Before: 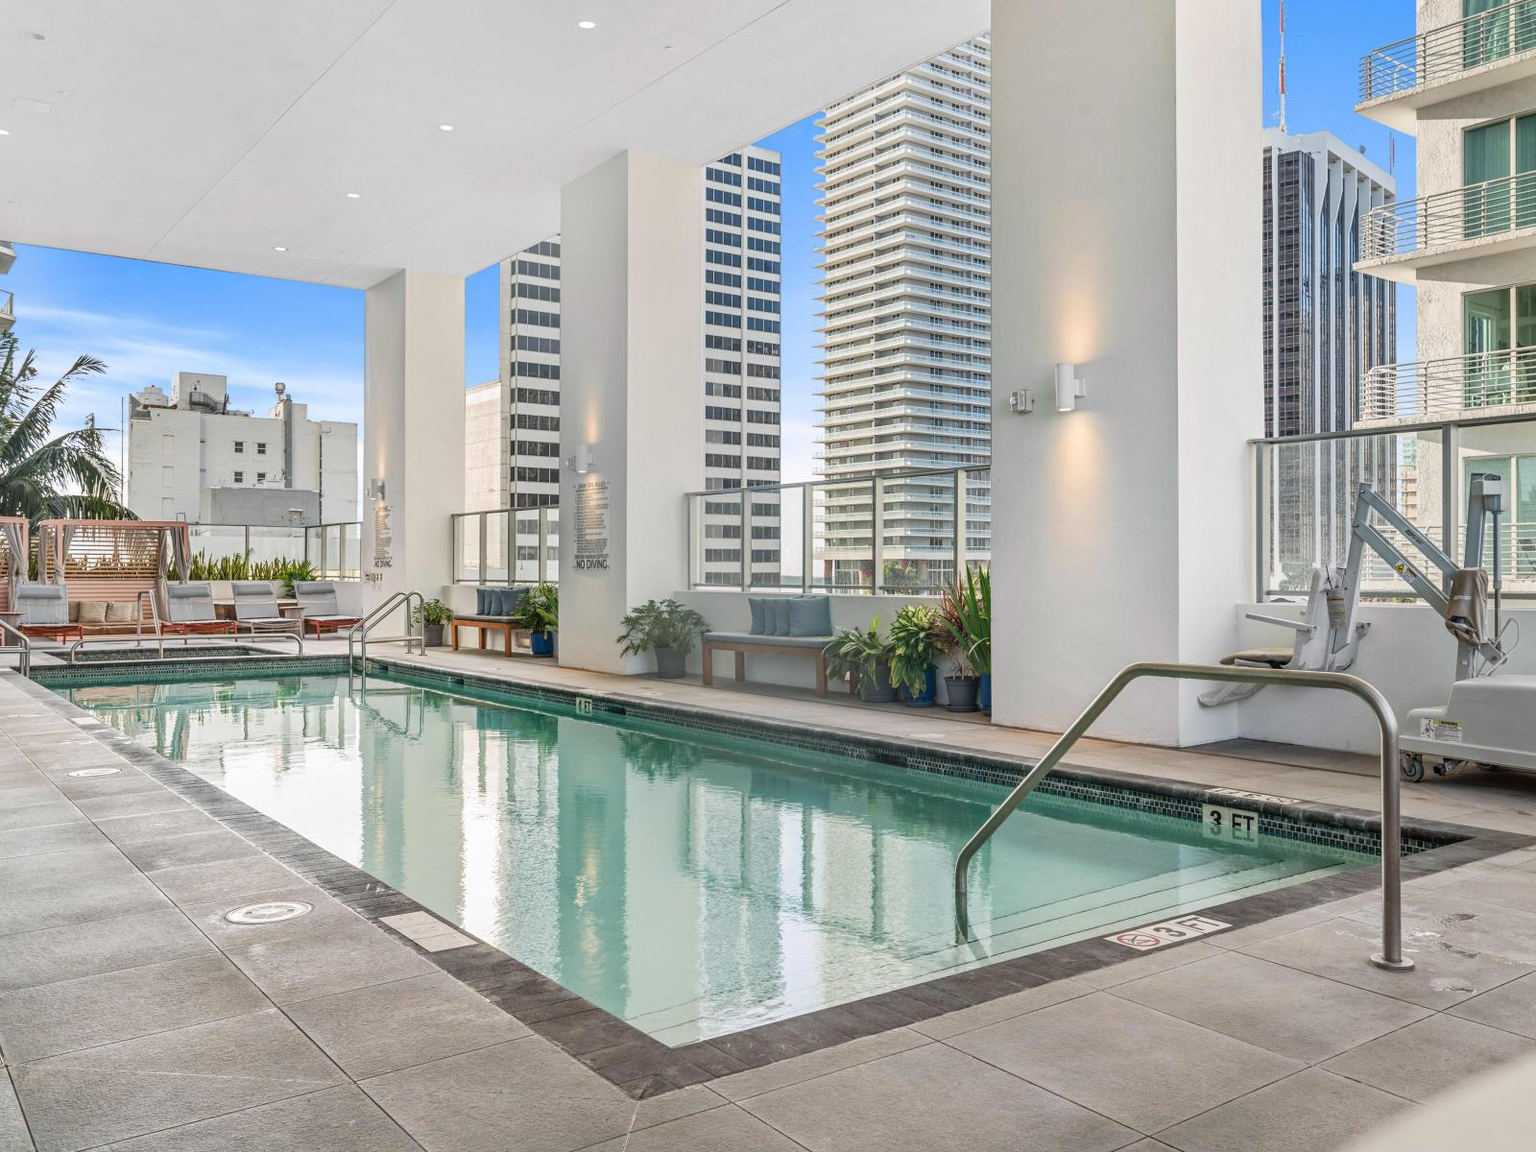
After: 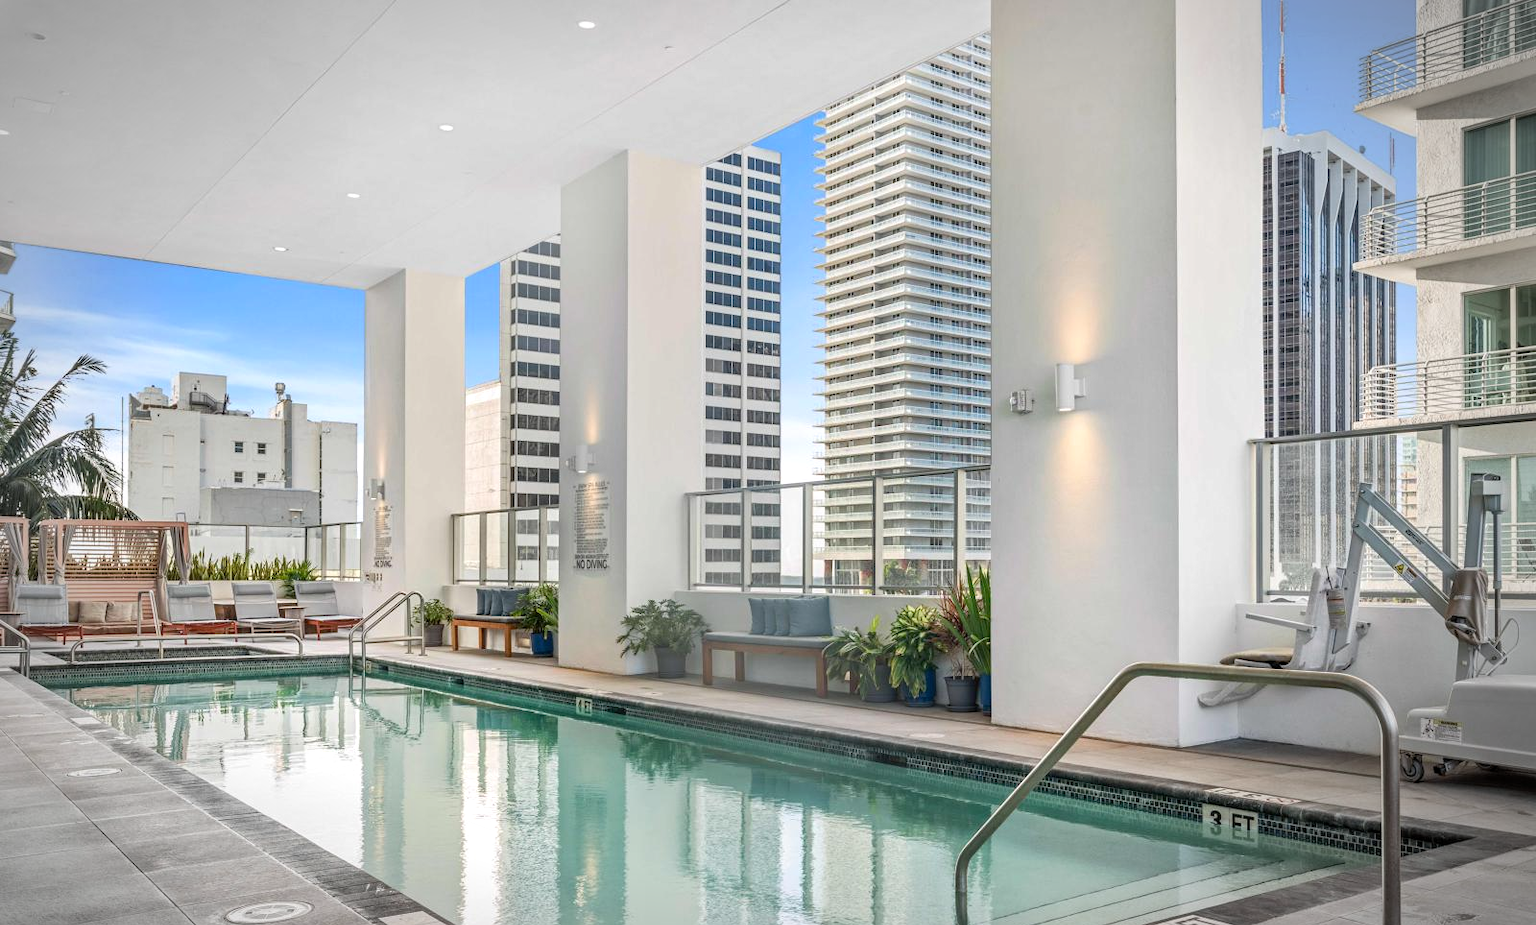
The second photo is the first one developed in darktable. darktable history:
crop: bottom 19.644%
exposure: black level correction 0.002, exposure 0.15 EV, compensate highlight preservation false
vignetting: fall-off start 79.43%, saturation -0.649, width/height ratio 1.327, unbound false
